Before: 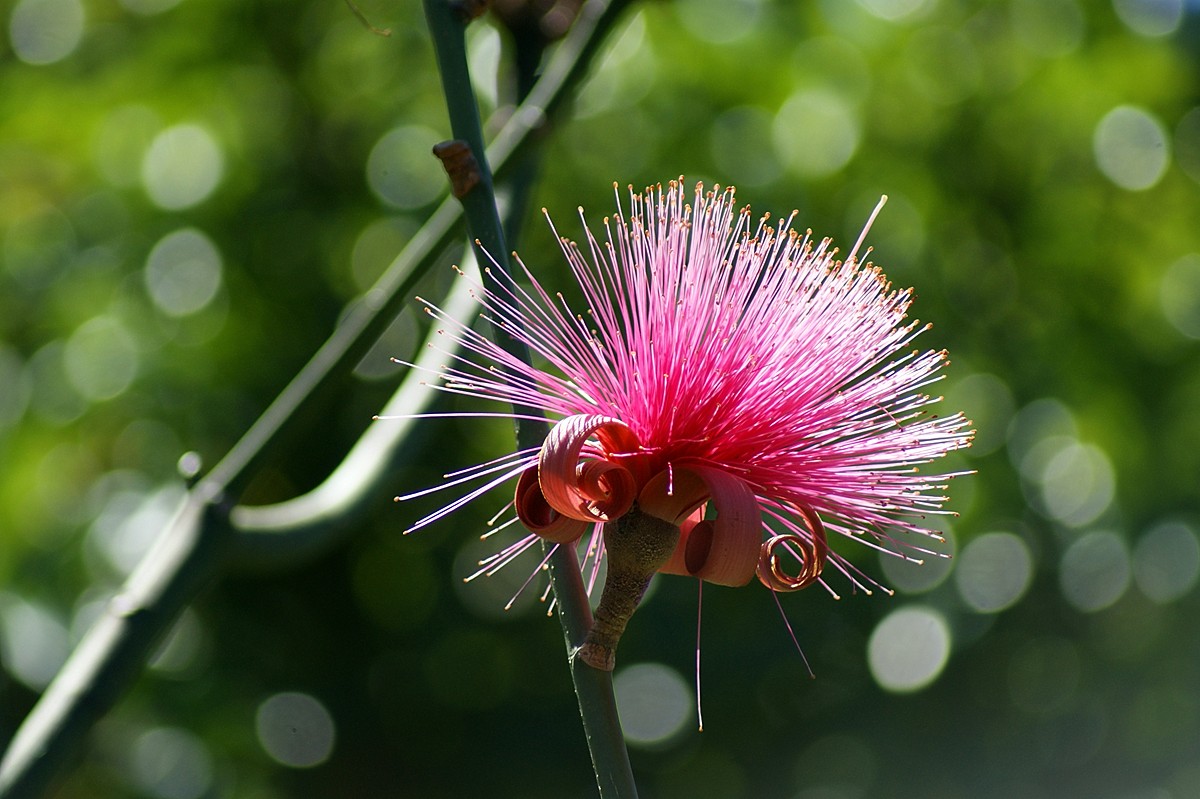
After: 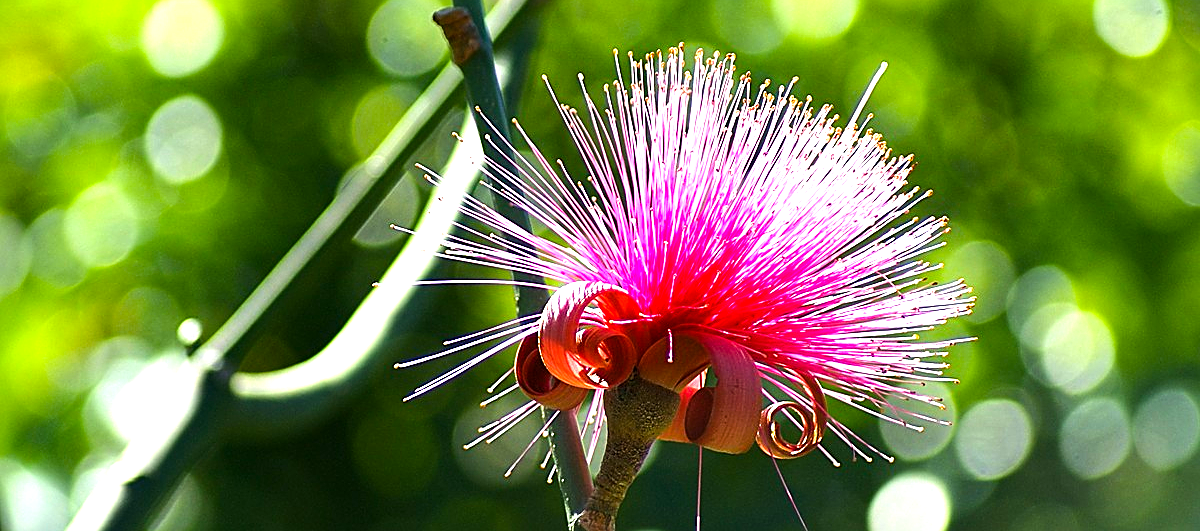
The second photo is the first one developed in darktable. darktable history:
color balance rgb: perceptual saturation grading › global saturation 20%, global vibrance 20%
crop: top 16.727%, bottom 16.727%
sharpen: on, module defaults
exposure: black level correction 0, exposure 1.2 EV, compensate highlight preservation false
tone equalizer: -8 EV -0.417 EV, -7 EV -0.389 EV, -6 EV -0.333 EV, -5 EV -0.222 EV, -3 EV 0.222 EV, -2 EV 0.333 EV, -1 EV 0.389 EV, +0 EV 0.417 EV, edges refinement/feathering 500, mask exposure compensation -1.57 EV, preserve details no
